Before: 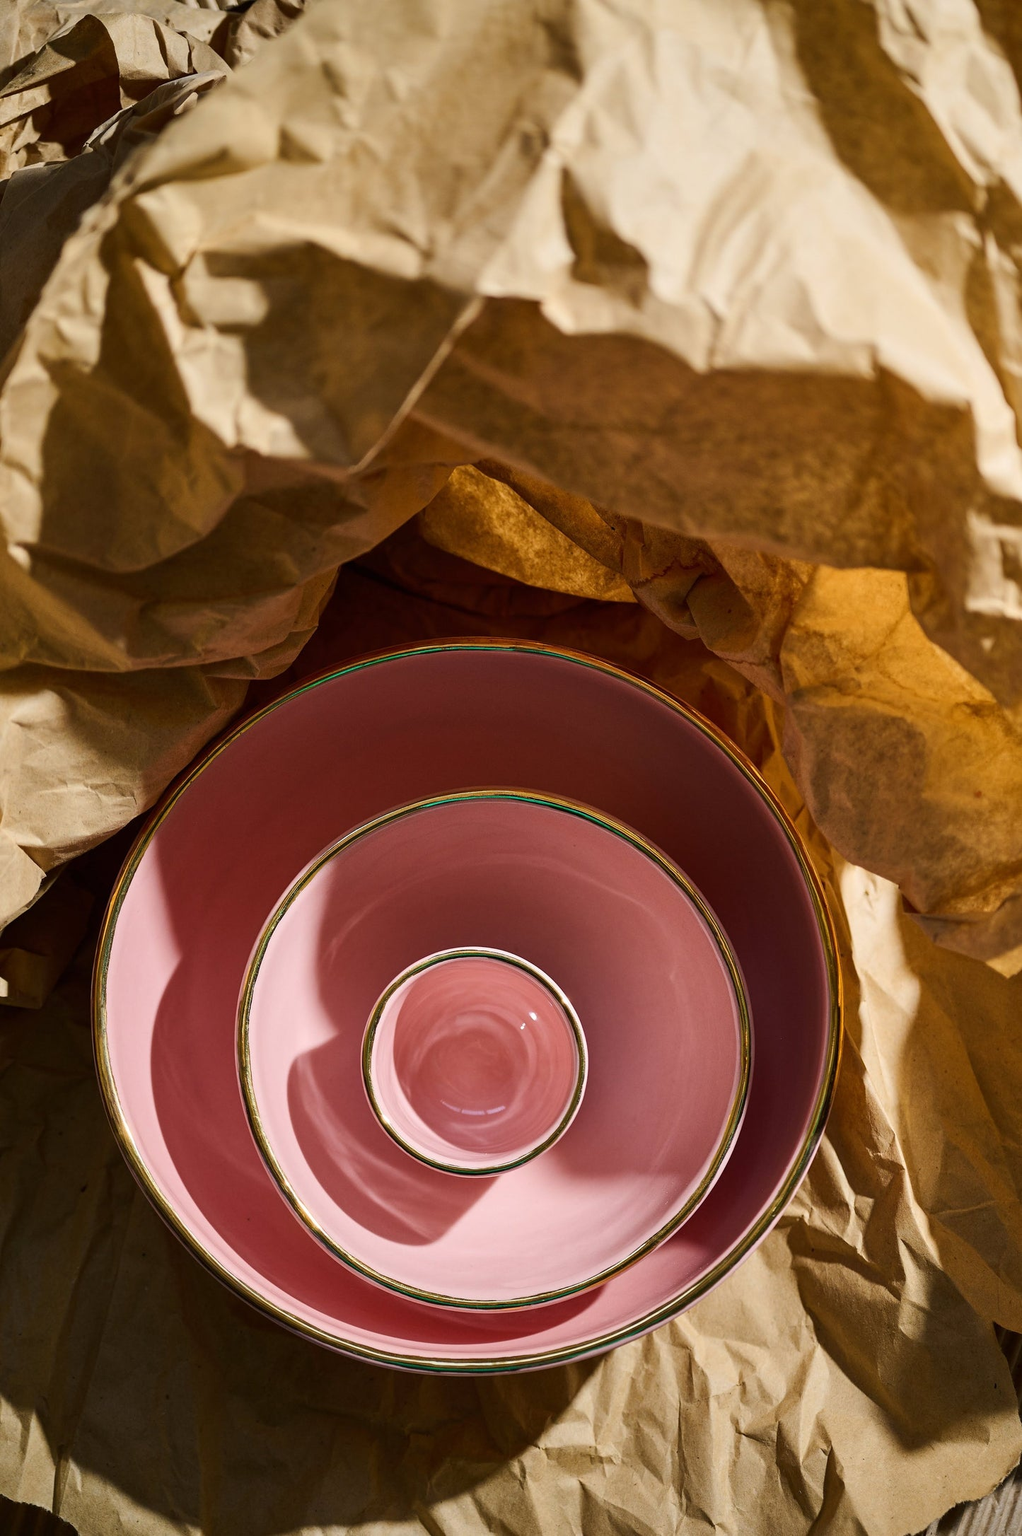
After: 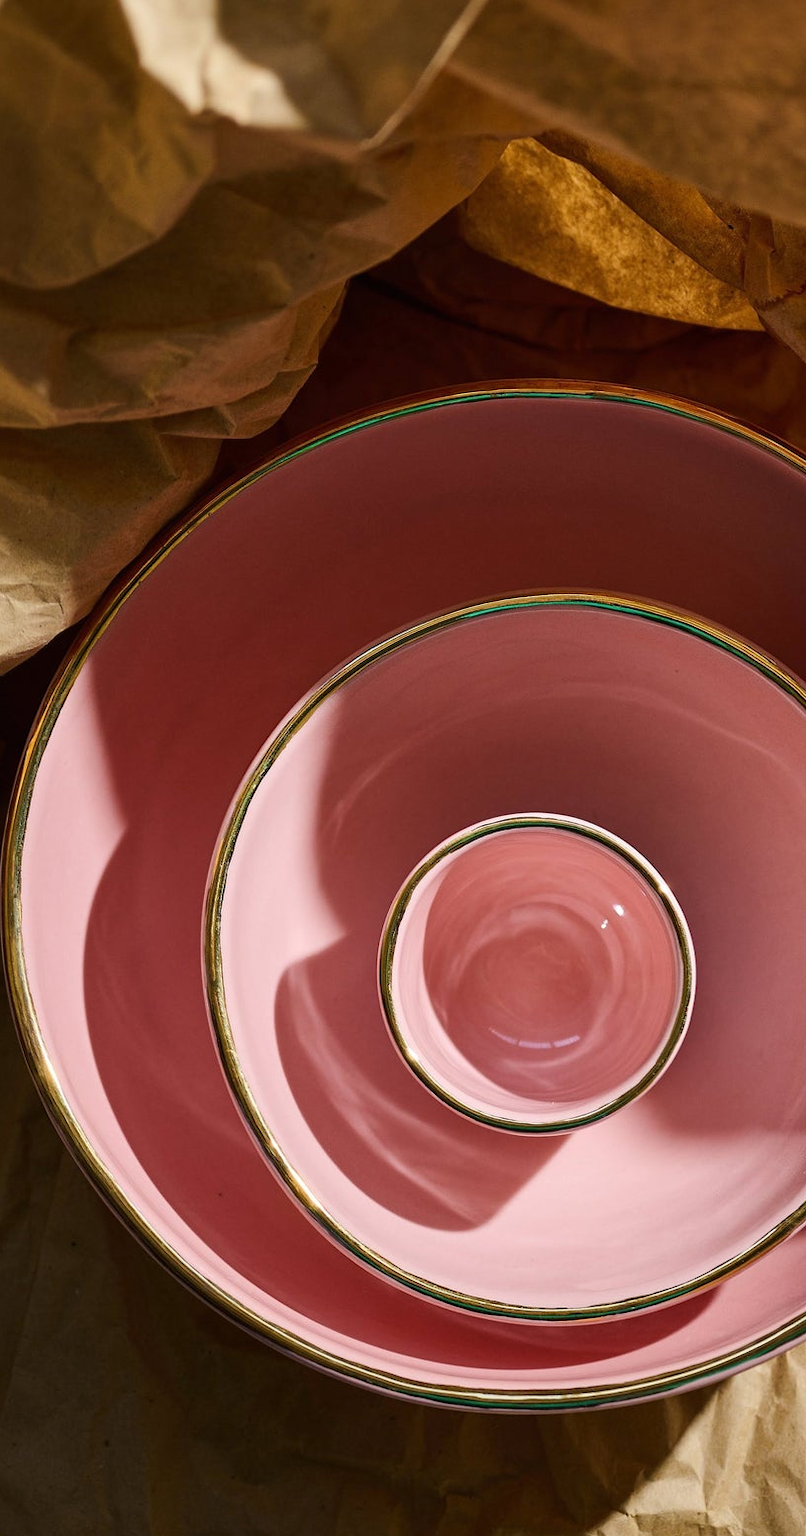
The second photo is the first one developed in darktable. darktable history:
crop: left 8.966%, top 23.852%, right 34.699%, bottom 4.703%
exposure: black level correction 0, compensate exposure bias true, compensate highlight preservation false
